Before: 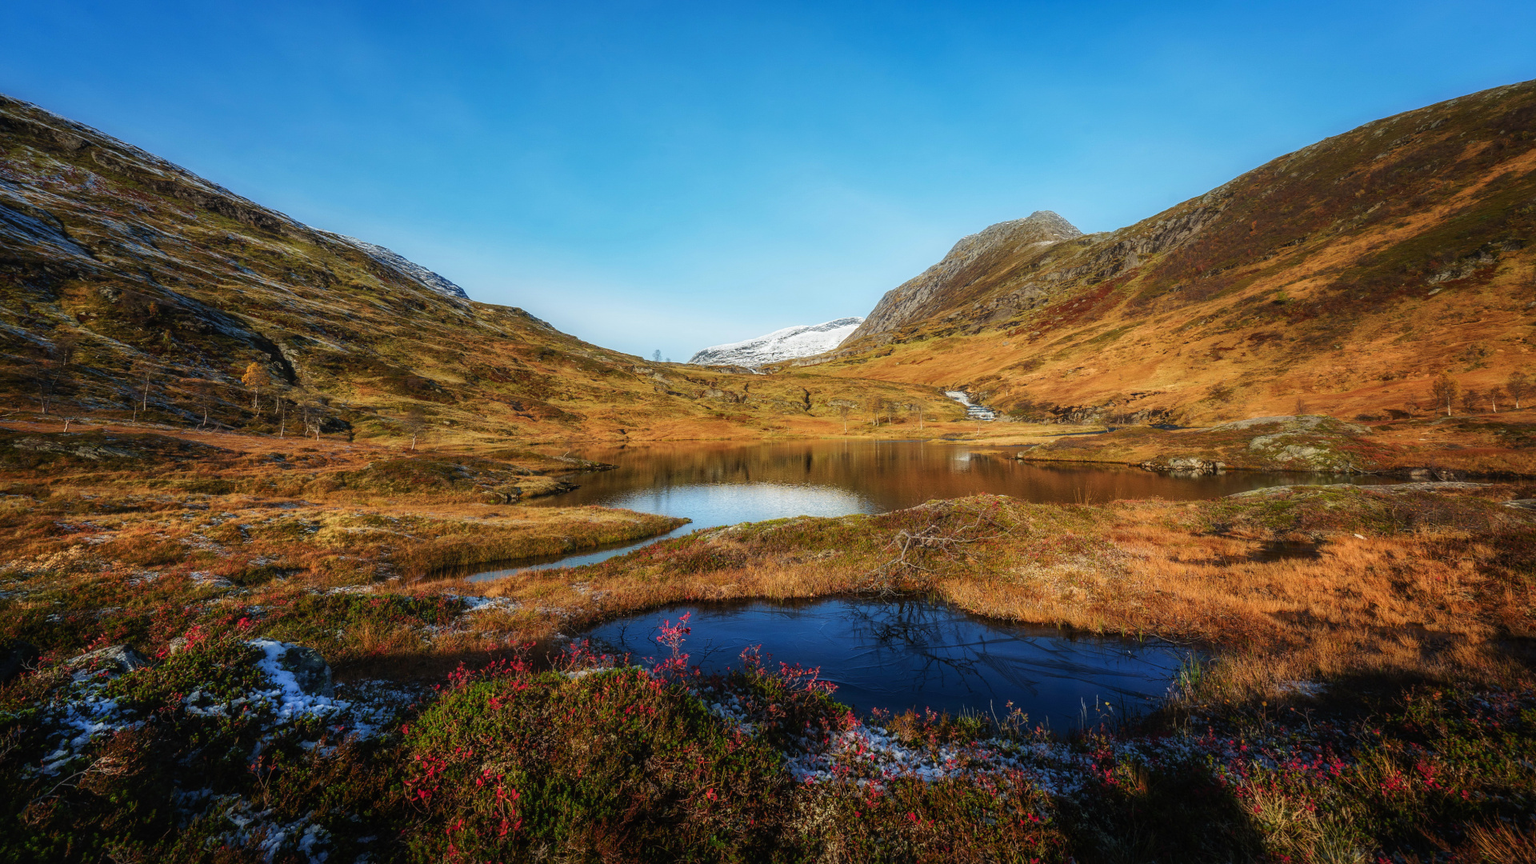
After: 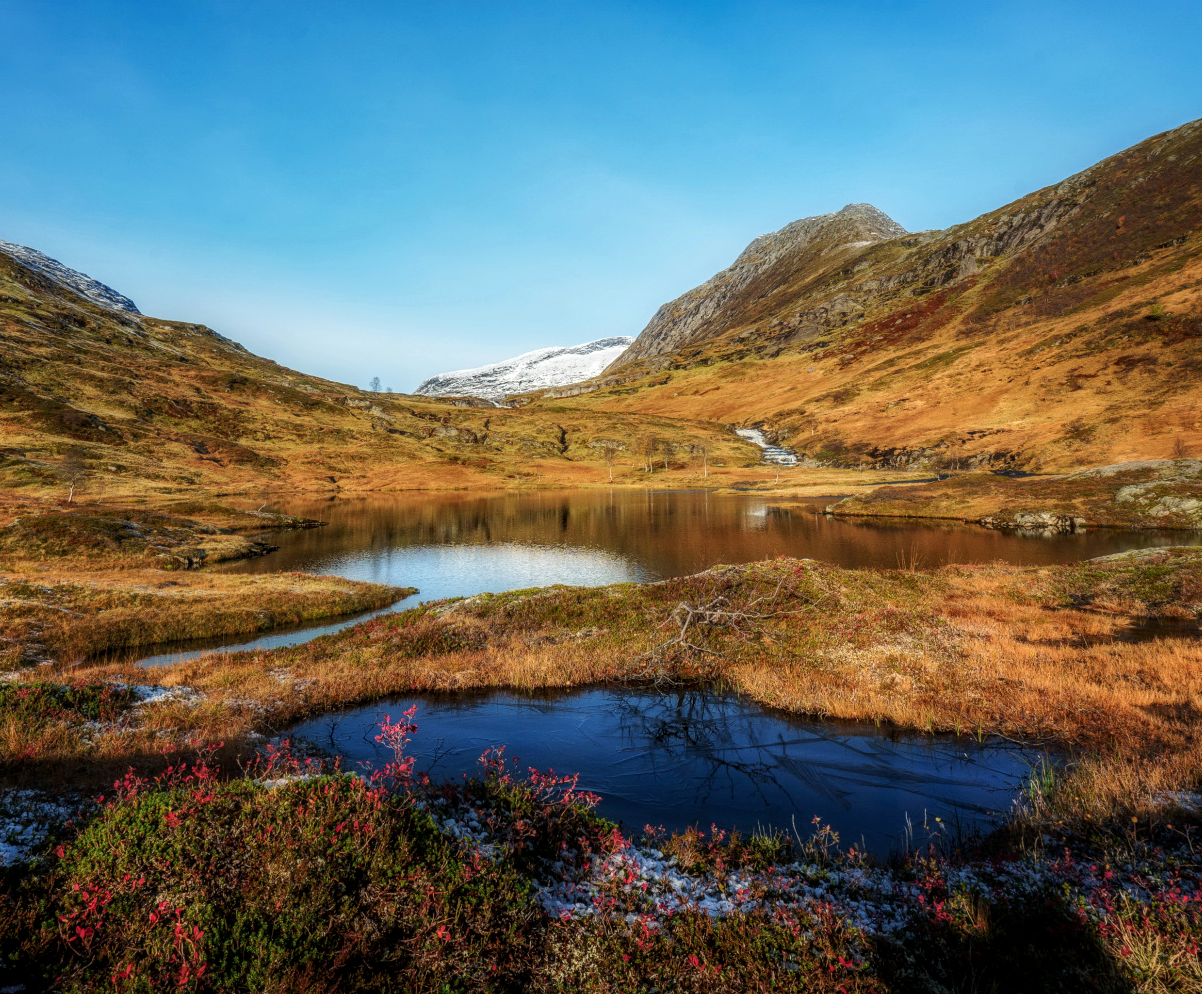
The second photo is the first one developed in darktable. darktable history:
local contrast: on, module defaults
crop and rotate: left 23.253%, top 5.625%, right 14.1%, bottom 2.325%
